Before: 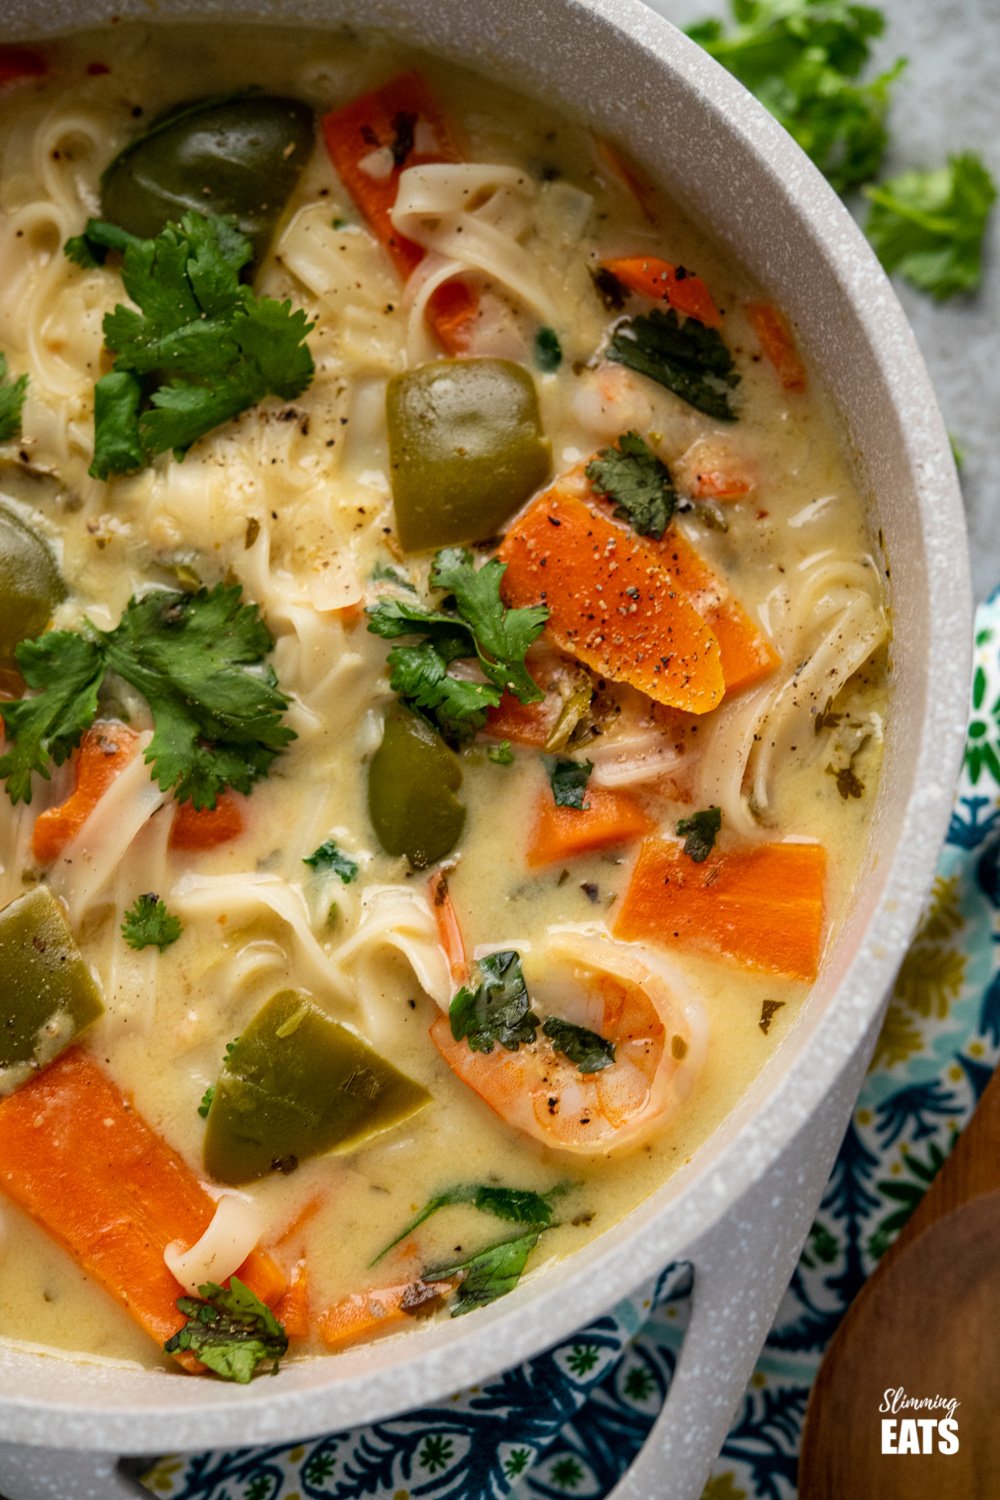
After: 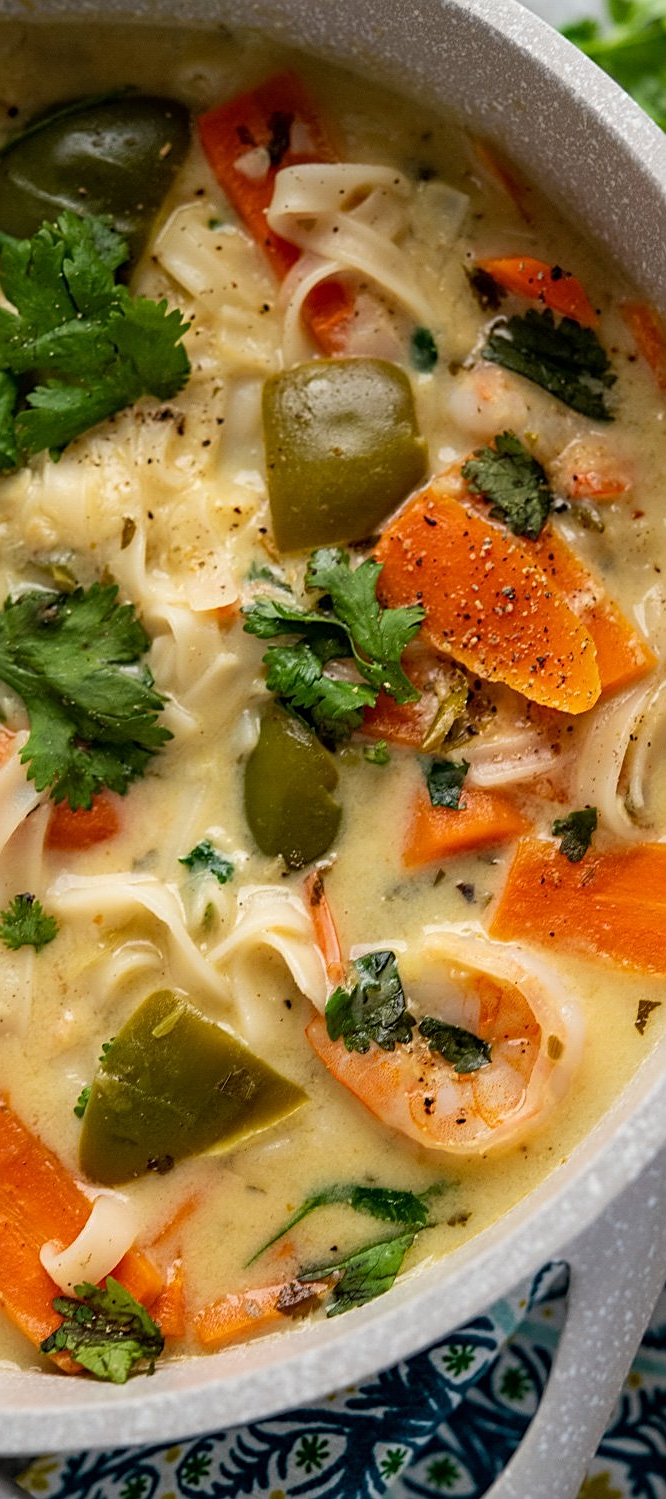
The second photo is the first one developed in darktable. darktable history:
crop and rotate: left 12.43%, right 20.878%
sharpen: on, module defaults
exposure: compensate highlight preservation false
